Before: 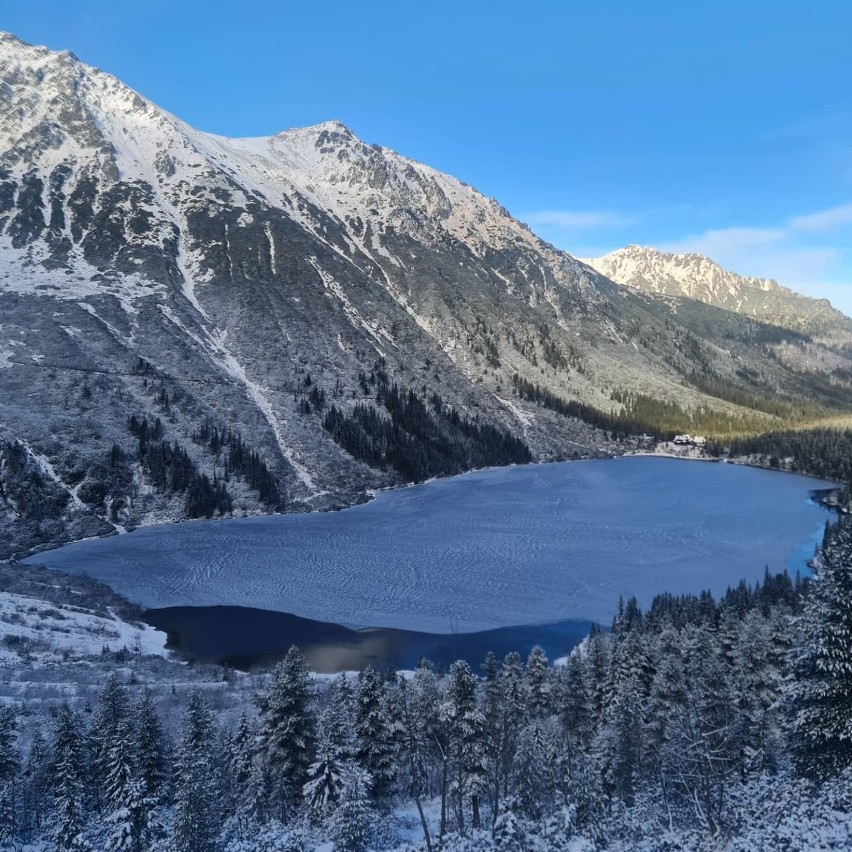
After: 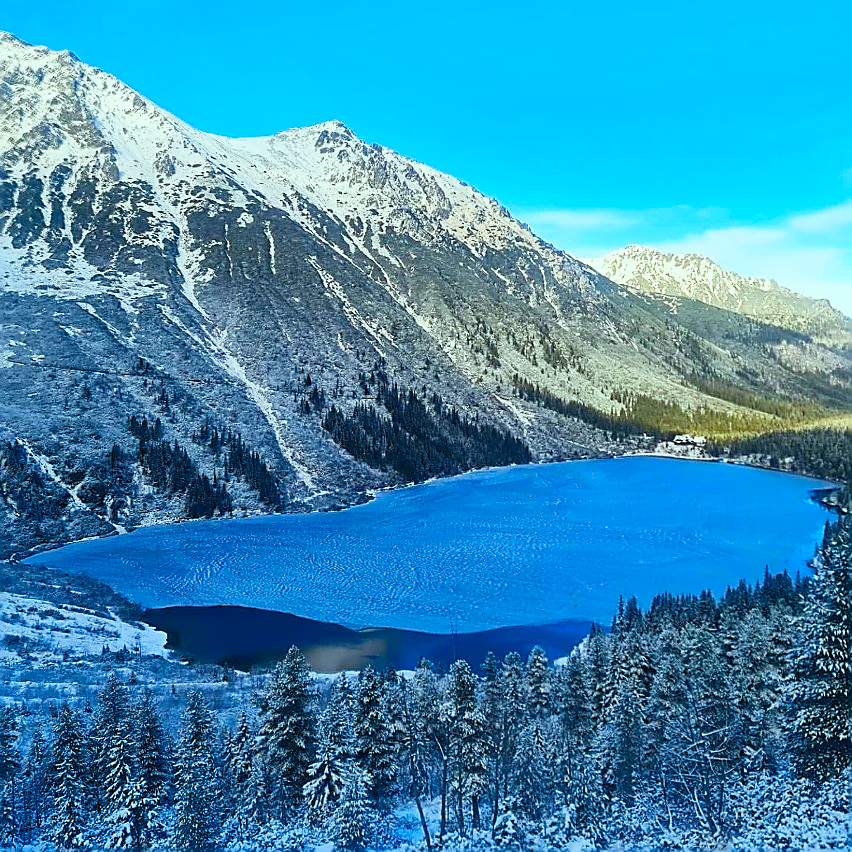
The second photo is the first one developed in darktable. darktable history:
color balance rgb: shadows lift › chroma 2.054%, shadows lift › hue 50.16°, linear chroma grading › global chroma 8.814%, perceptual saturation grading › global saturation 20%, perceptual saturation grading › highlights -25.687%, perceptual saturation grading › shadows 25.868%, global vibrance -24.39%
base curve: curves: ch0 [(0, 0) (0.579, 0.807) (1, 1)], preserve colors none
color correction: highlights a* -7.41, highlights b* 1.37, shadows a* -3.49, saturation 1.43
sharpen: radius 1.424, amount 1.266, threshold 0.629
